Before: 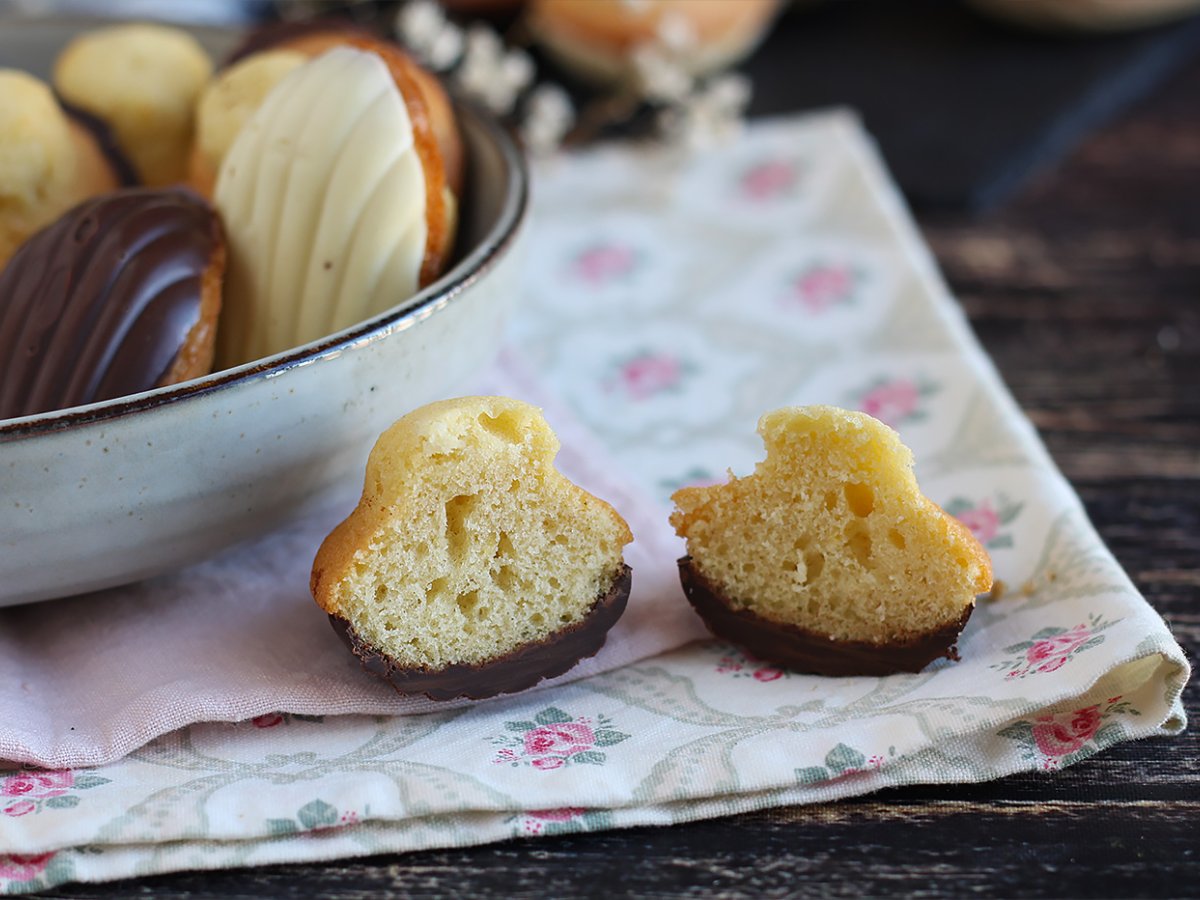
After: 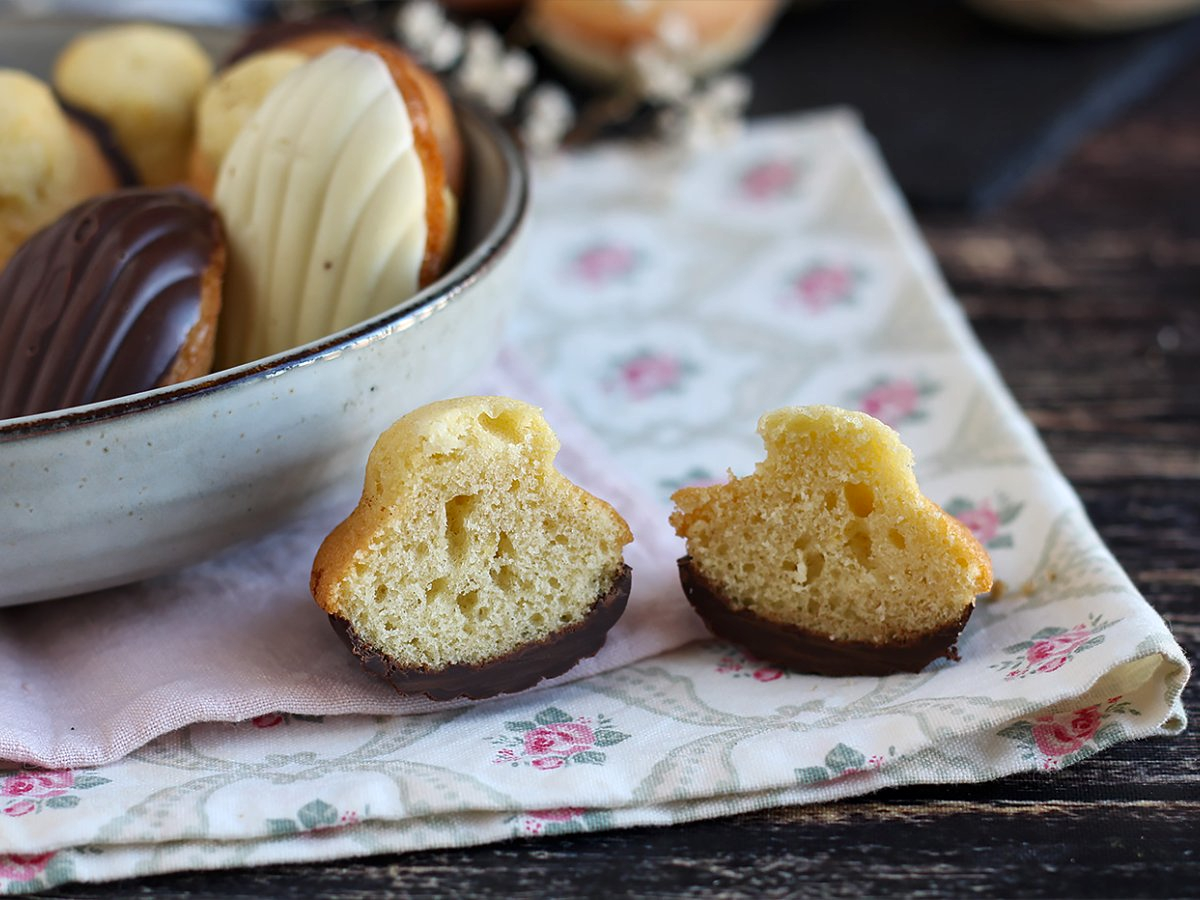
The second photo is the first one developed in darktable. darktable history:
local contrast: mode bilateral grid, contrast 21, coarseness 50, detail 130%, midtone range 0.2
